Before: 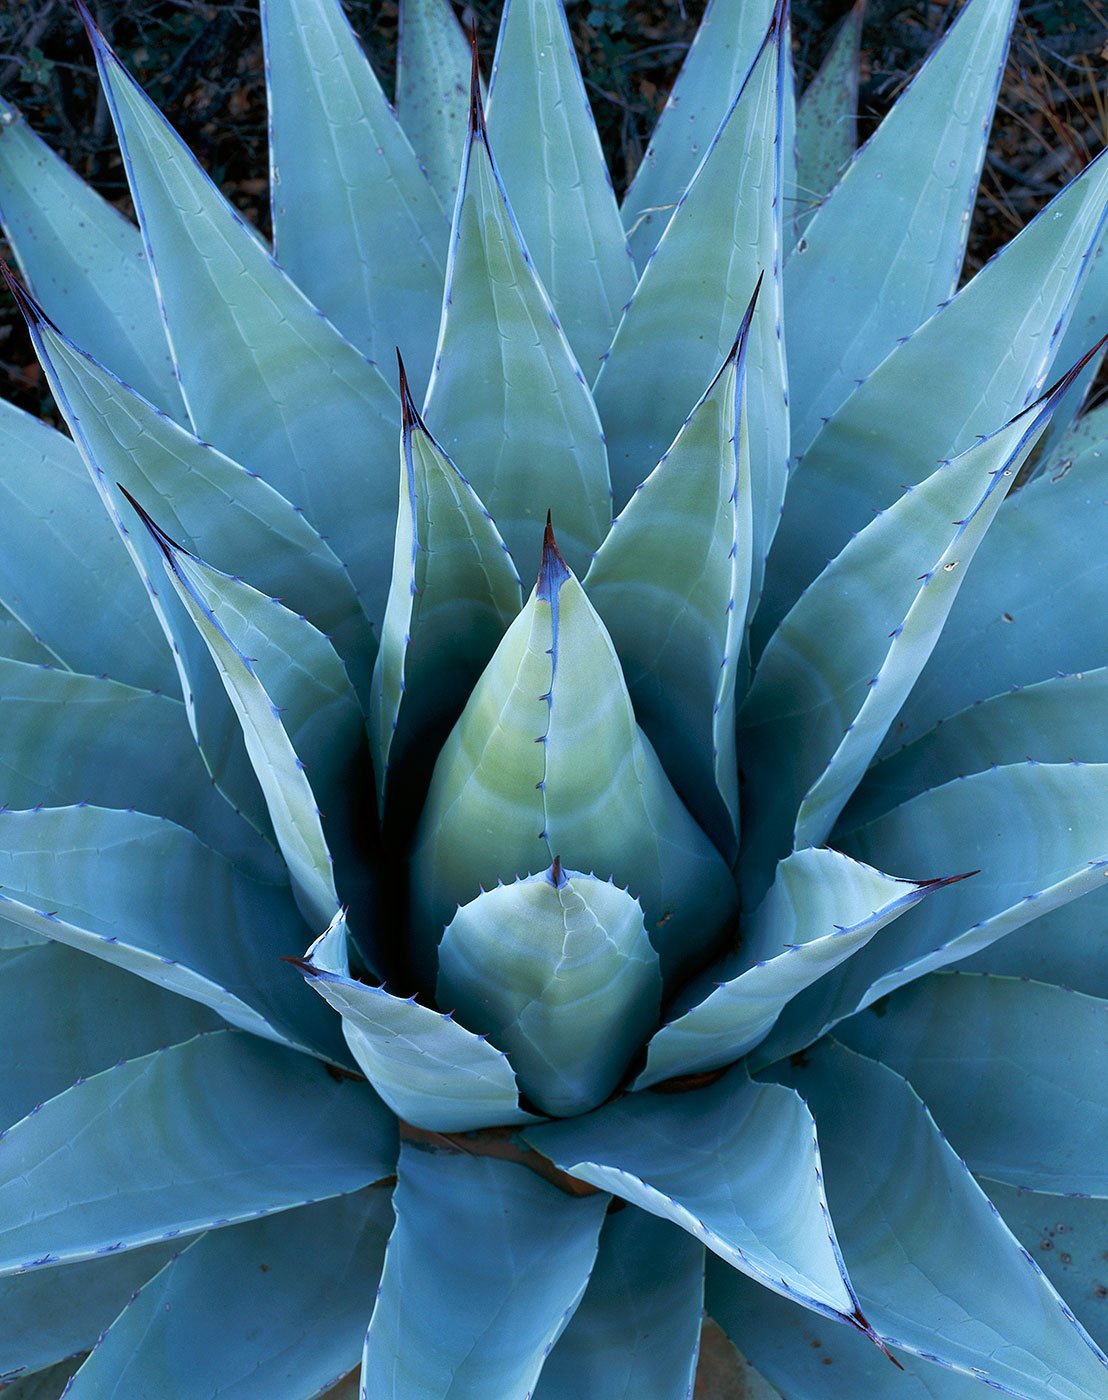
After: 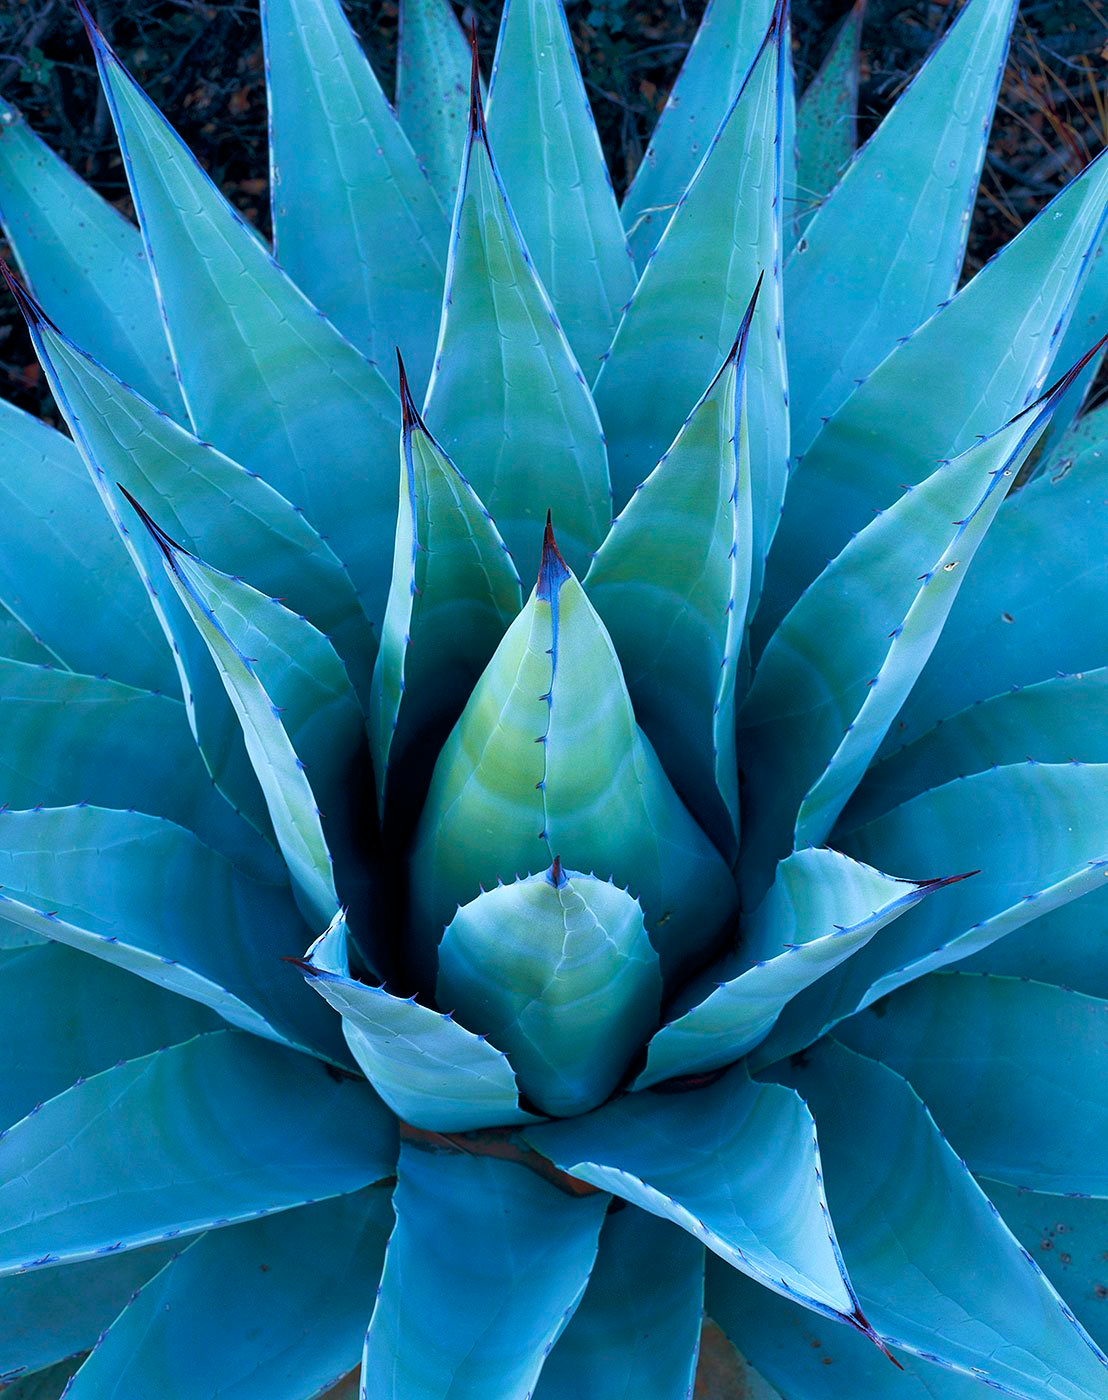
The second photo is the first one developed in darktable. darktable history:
color balance rgb: power › hue 209.91°, global offset › chroma 0.093%, global offset › hue 253.35°, perceptual saturation grading › global saturation 25.797%, global vibrance 20%
velvia: on, module defaults
